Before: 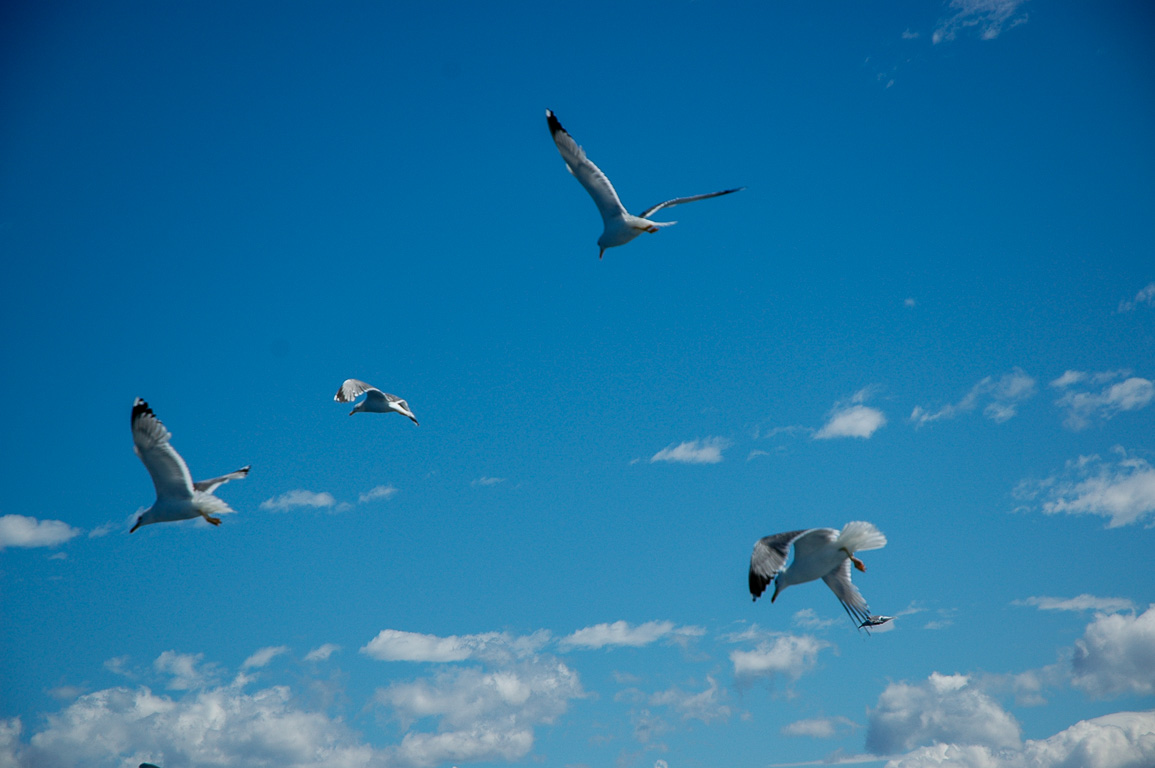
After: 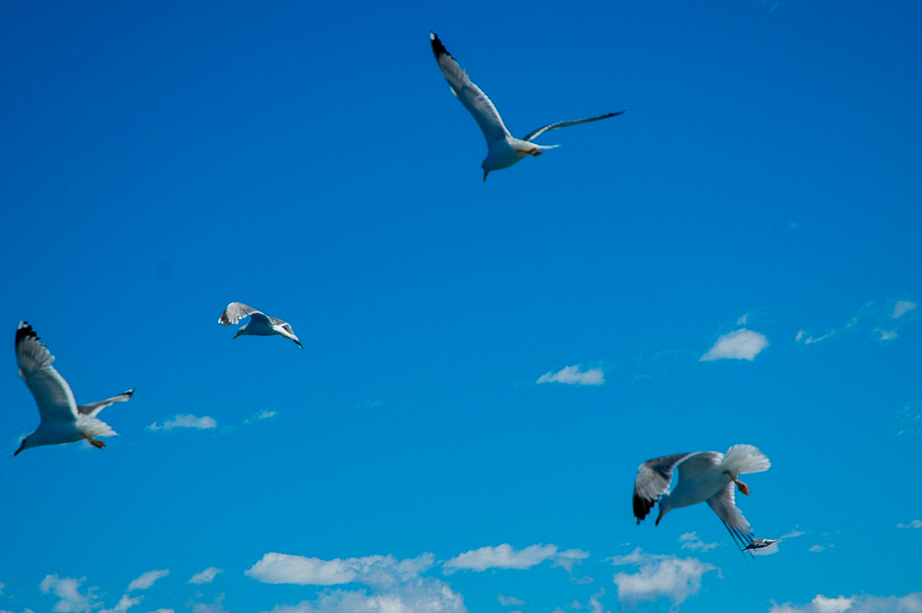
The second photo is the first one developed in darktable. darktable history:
color balance rgb: linear chroma grading › global chroma 15%, perceptual saturation grading › global saturation 30%
crop and rotate: left 10.071%, top 10.071%, right 10.02%, bottom 10.02%
